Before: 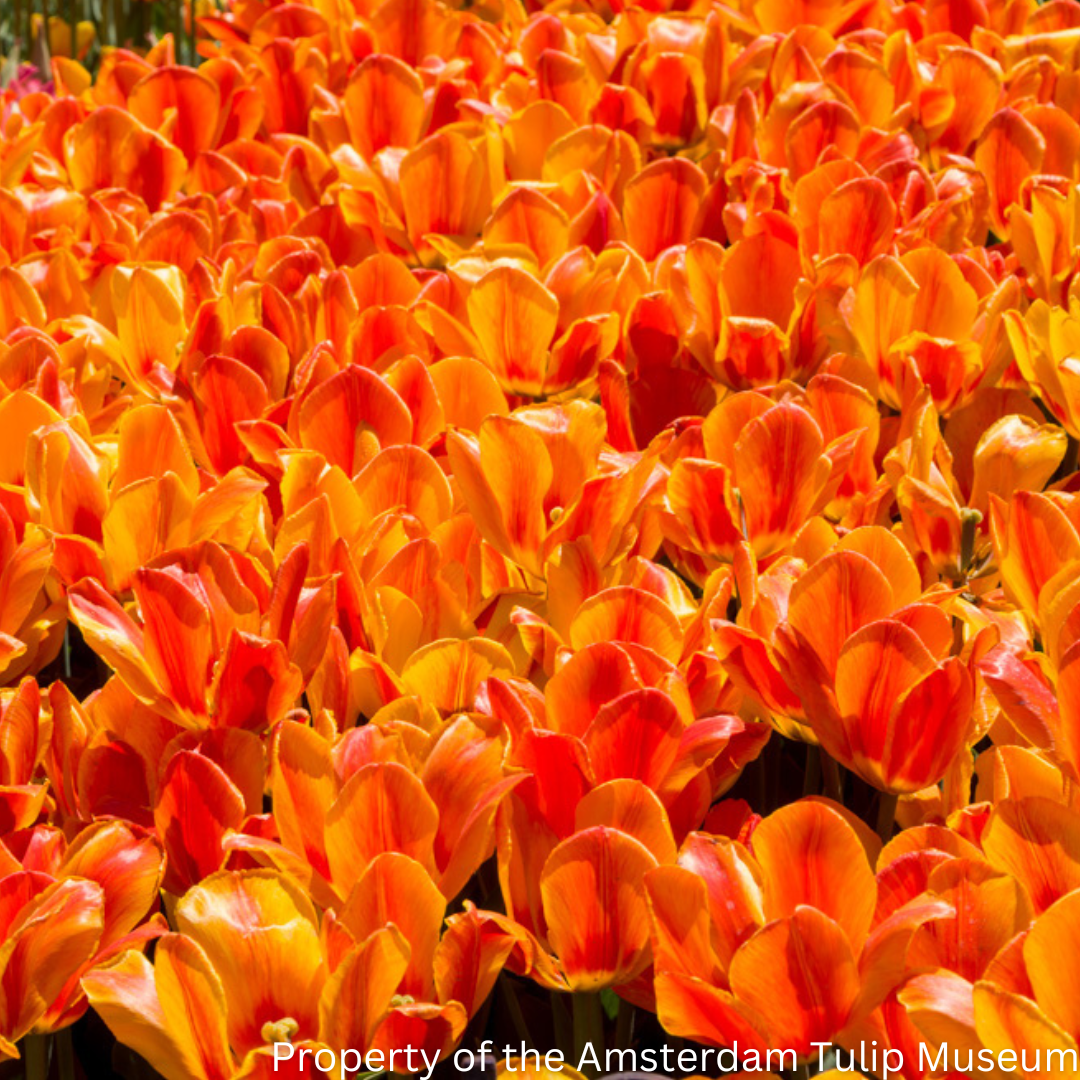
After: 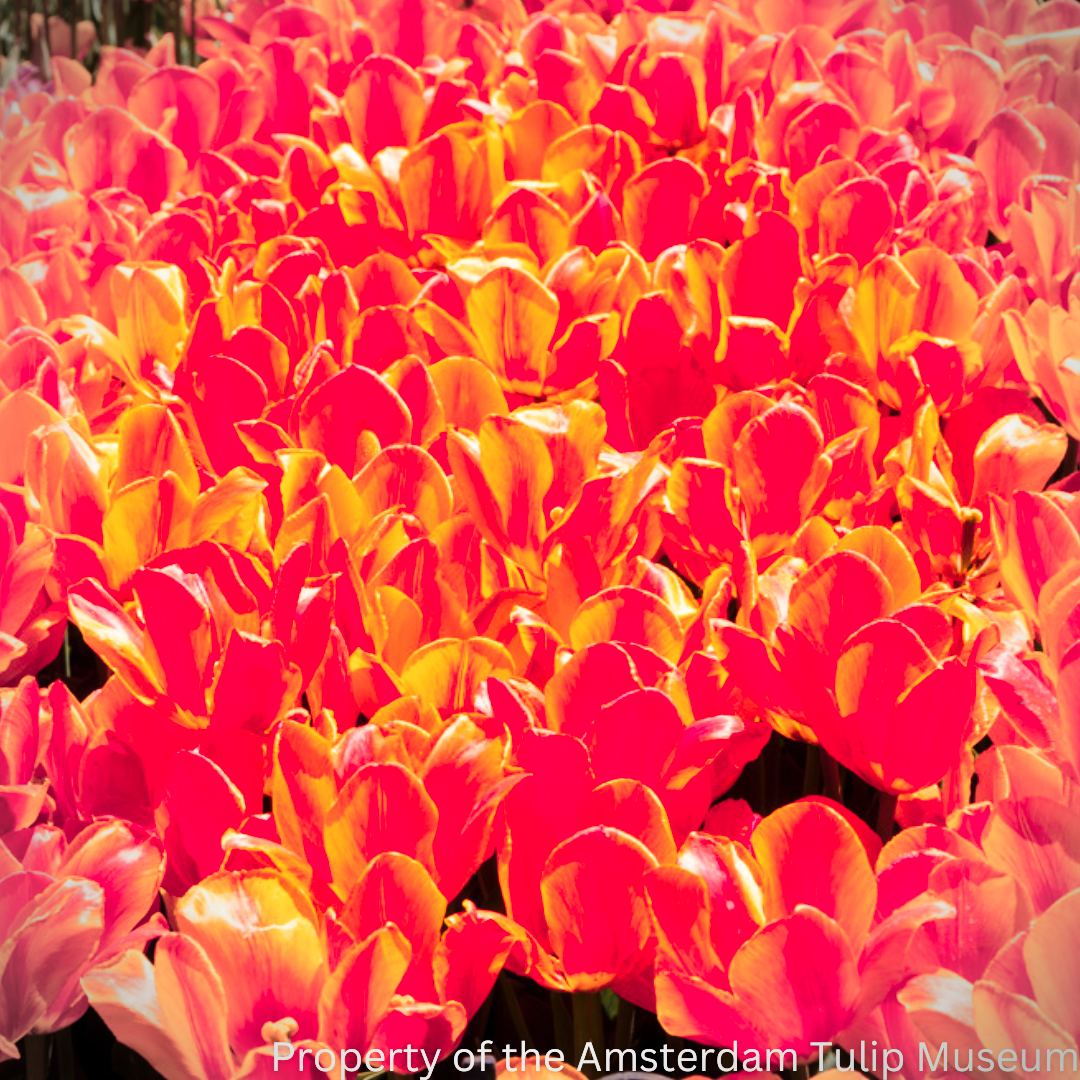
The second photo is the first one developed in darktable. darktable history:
vignetting: unbound false
base curve: curves: ch0 [(0, 0) (0.028, 0.03) (0.121, 0.232) (0.46, 0.748) (0.859, 0.968) (1, 1)], preserve colors none
color zones: curves: ch1 [(0.263, 0.53) (0.376, 0.287) (0.487, 0.512) (0.748, 0.547) (1, 0.513)]; ch2 [(0.262, 0.45) (0.751, 0.477)], mix 31.98%
